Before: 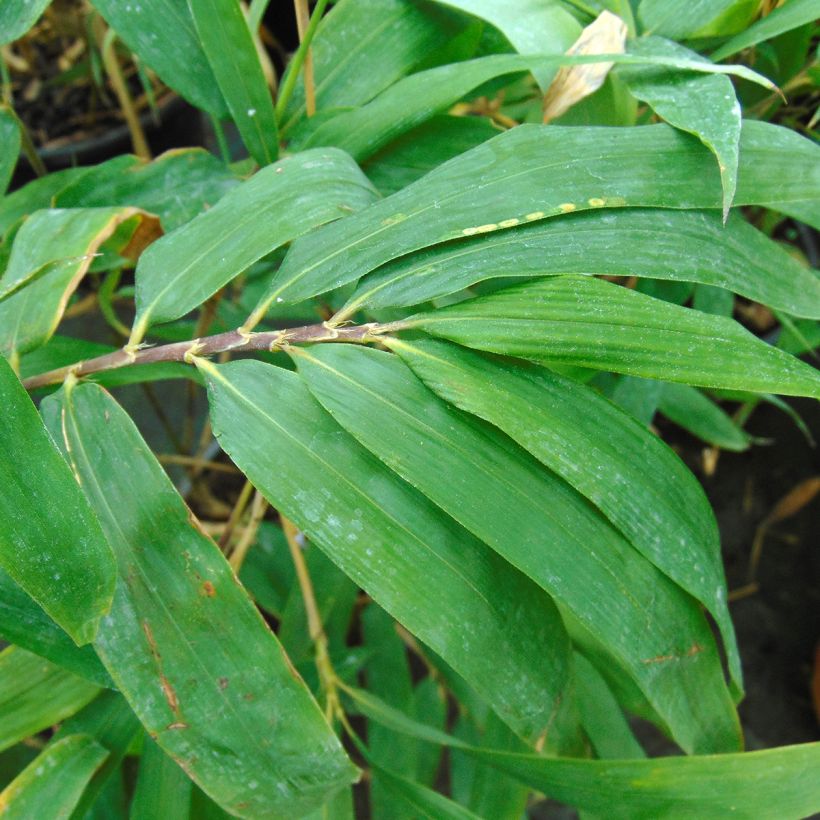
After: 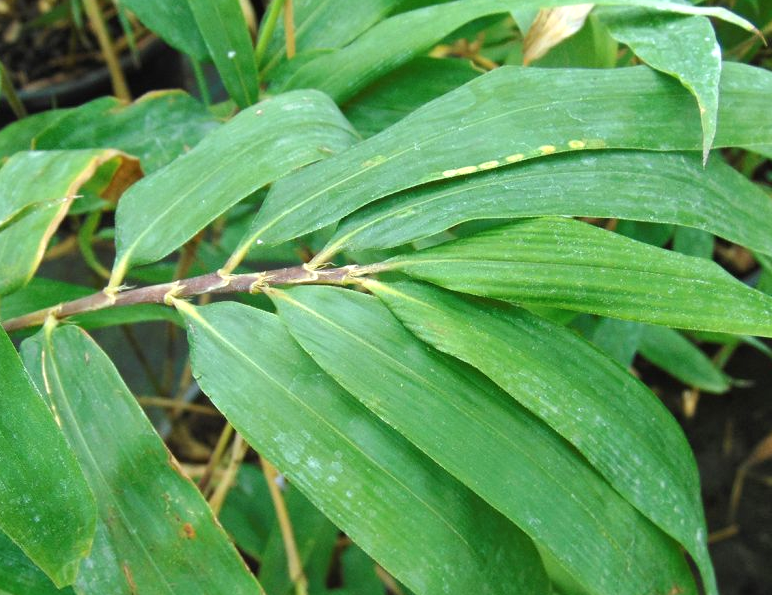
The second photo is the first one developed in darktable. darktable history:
shadows and highlights: radius 45.35, white point adjustment 6.5, compress 79.82%, soften with gaussian
crop: left 2.553%, top 7.136%, right 3.261%, bottom 20.251%
